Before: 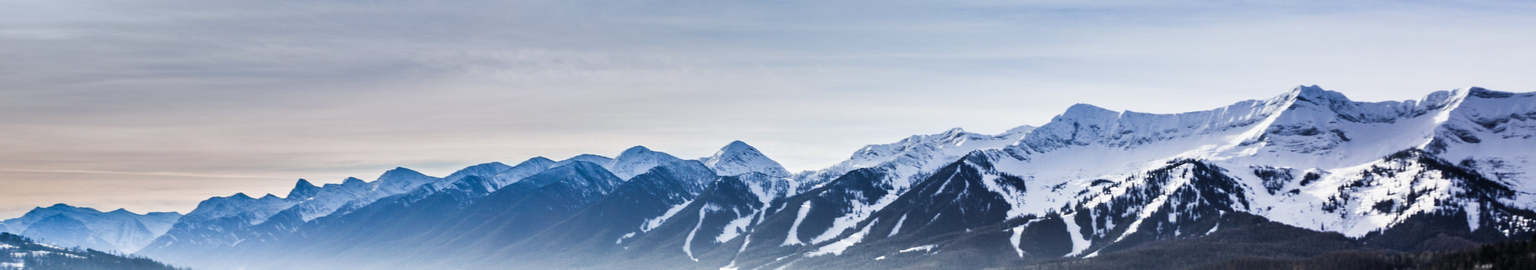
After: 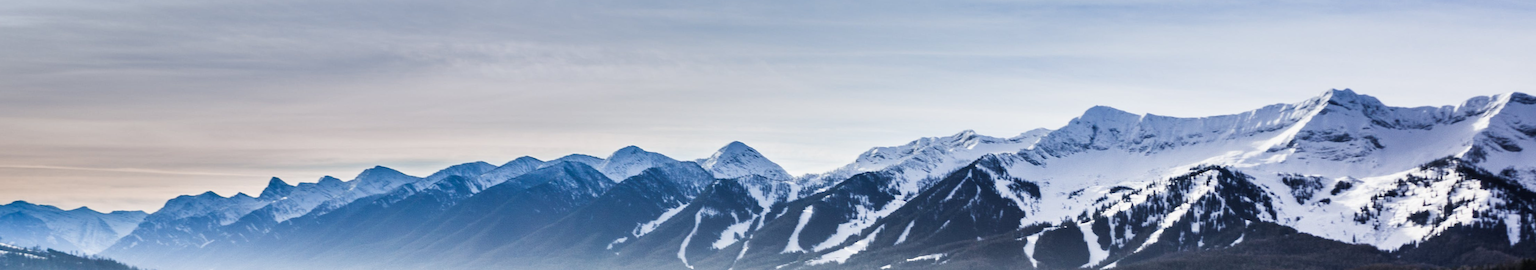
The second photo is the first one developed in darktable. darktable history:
crop and rotate: angle -0.58°
